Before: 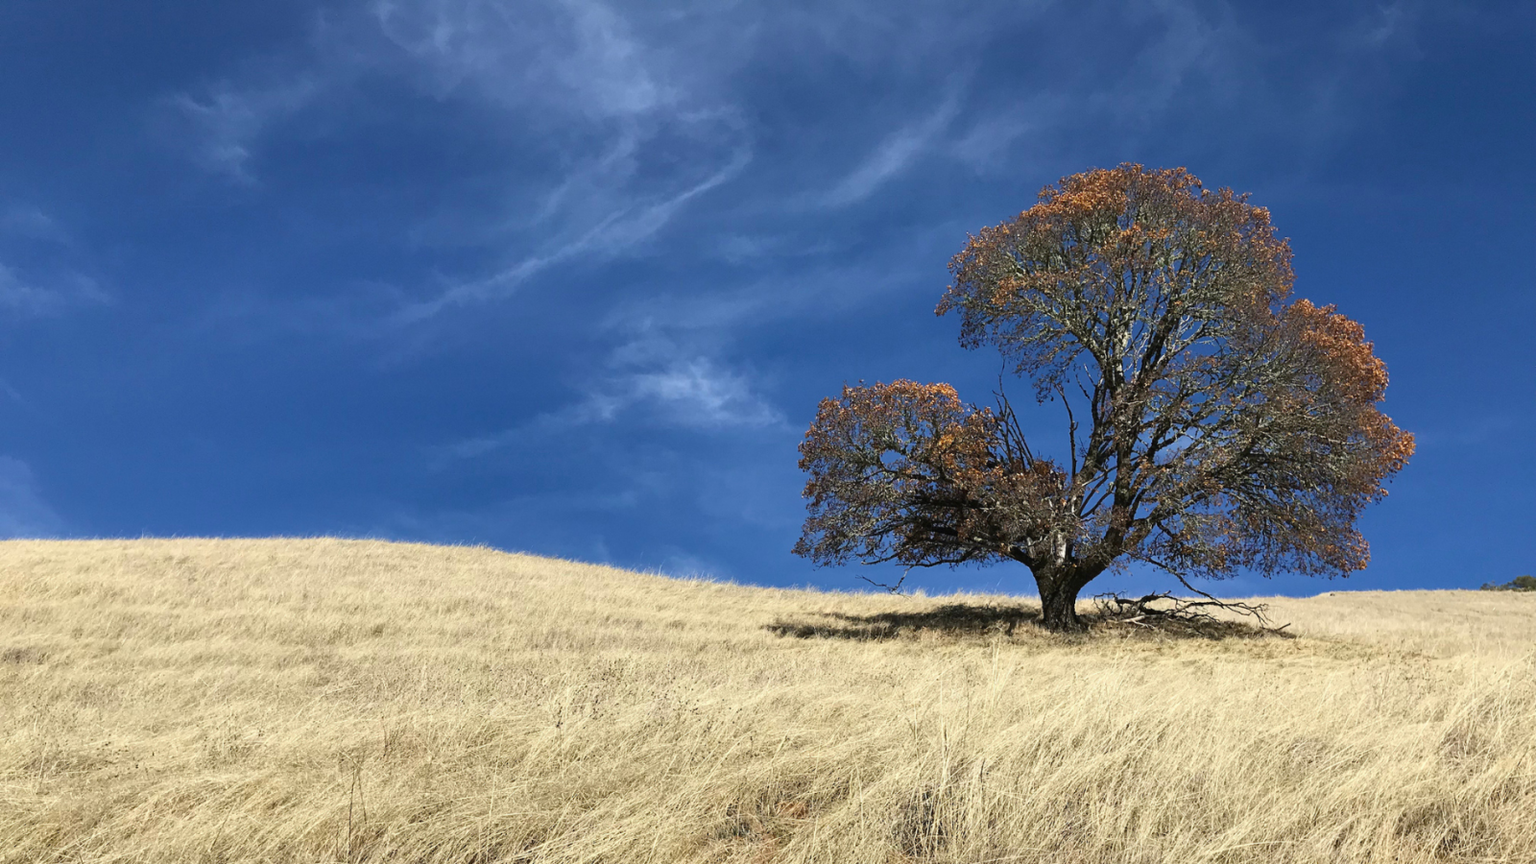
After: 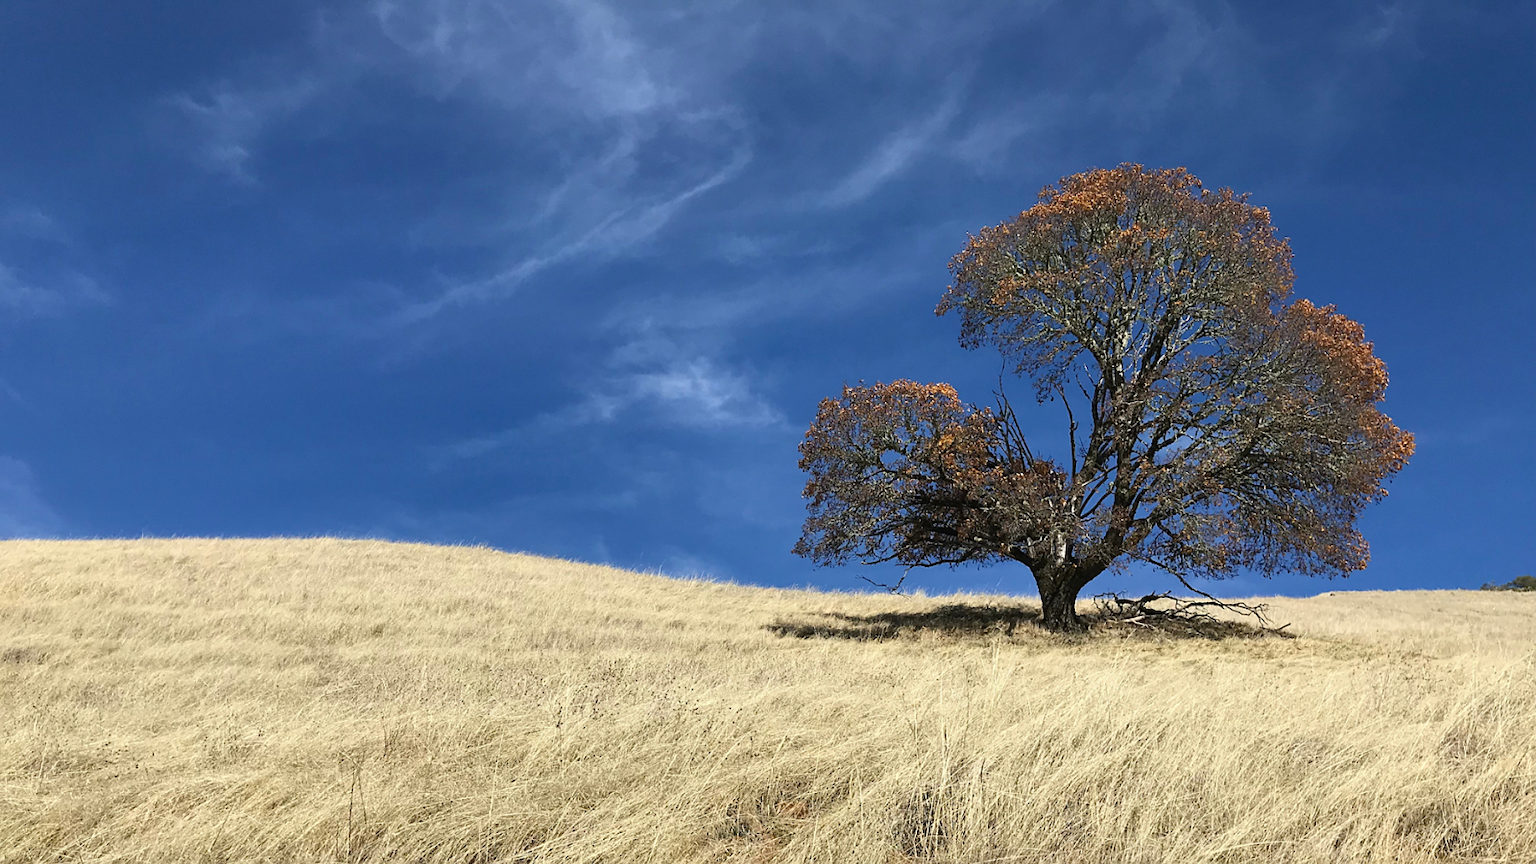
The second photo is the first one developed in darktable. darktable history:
tone equalizer: on, module defaults
sharpen: radius 1, threshold 1
